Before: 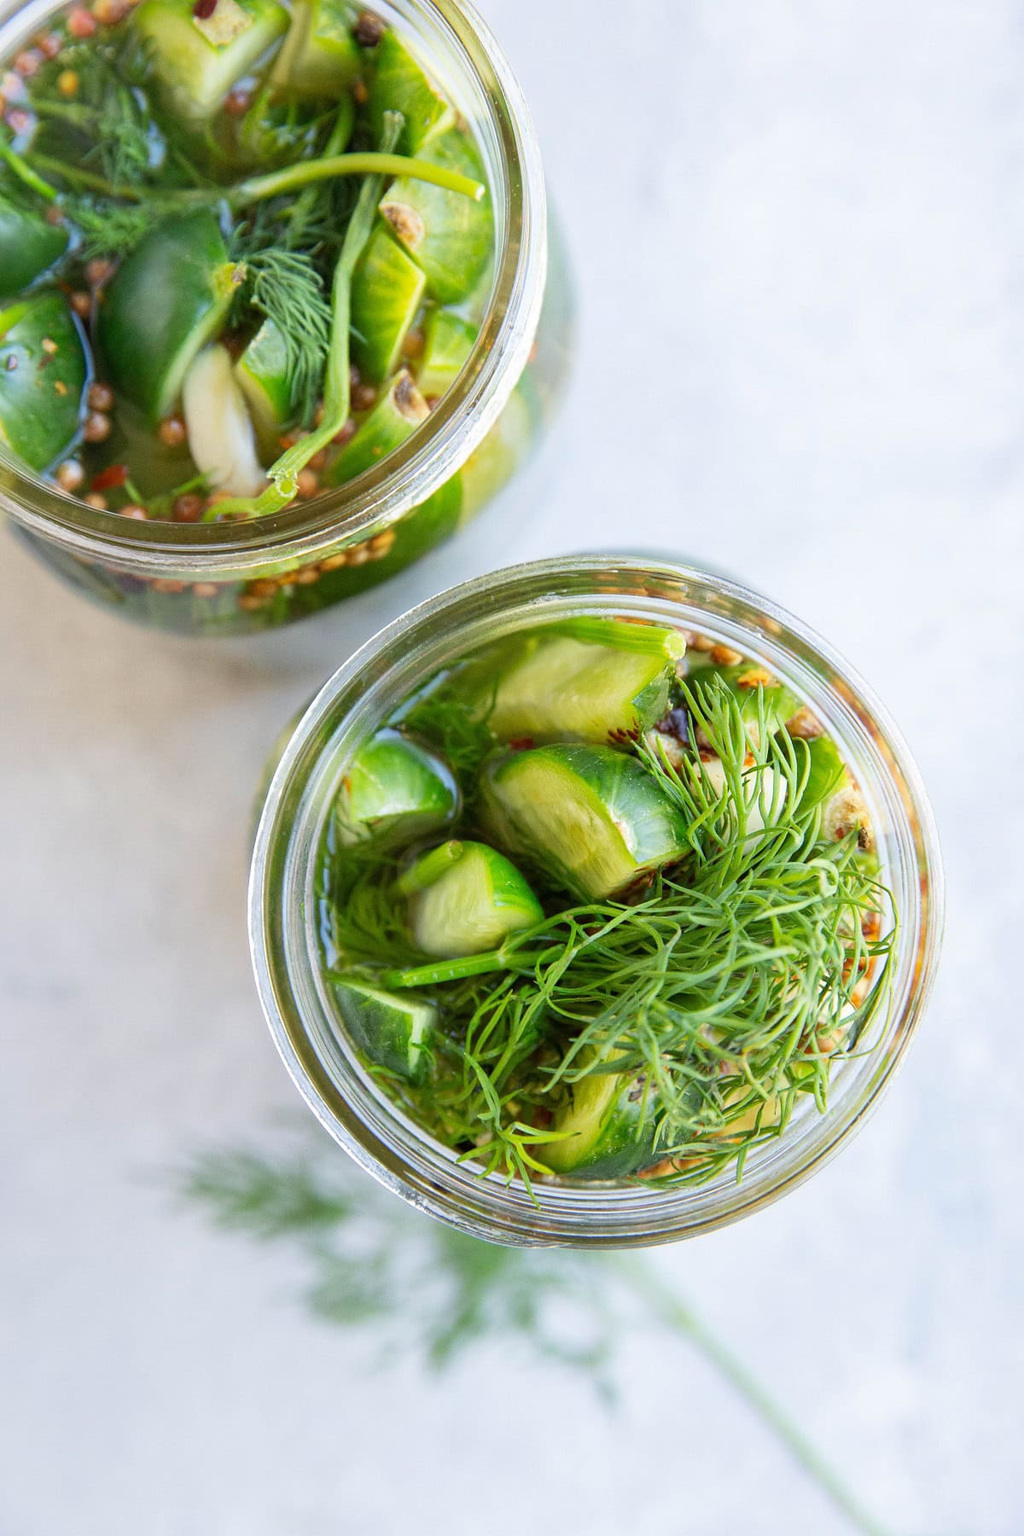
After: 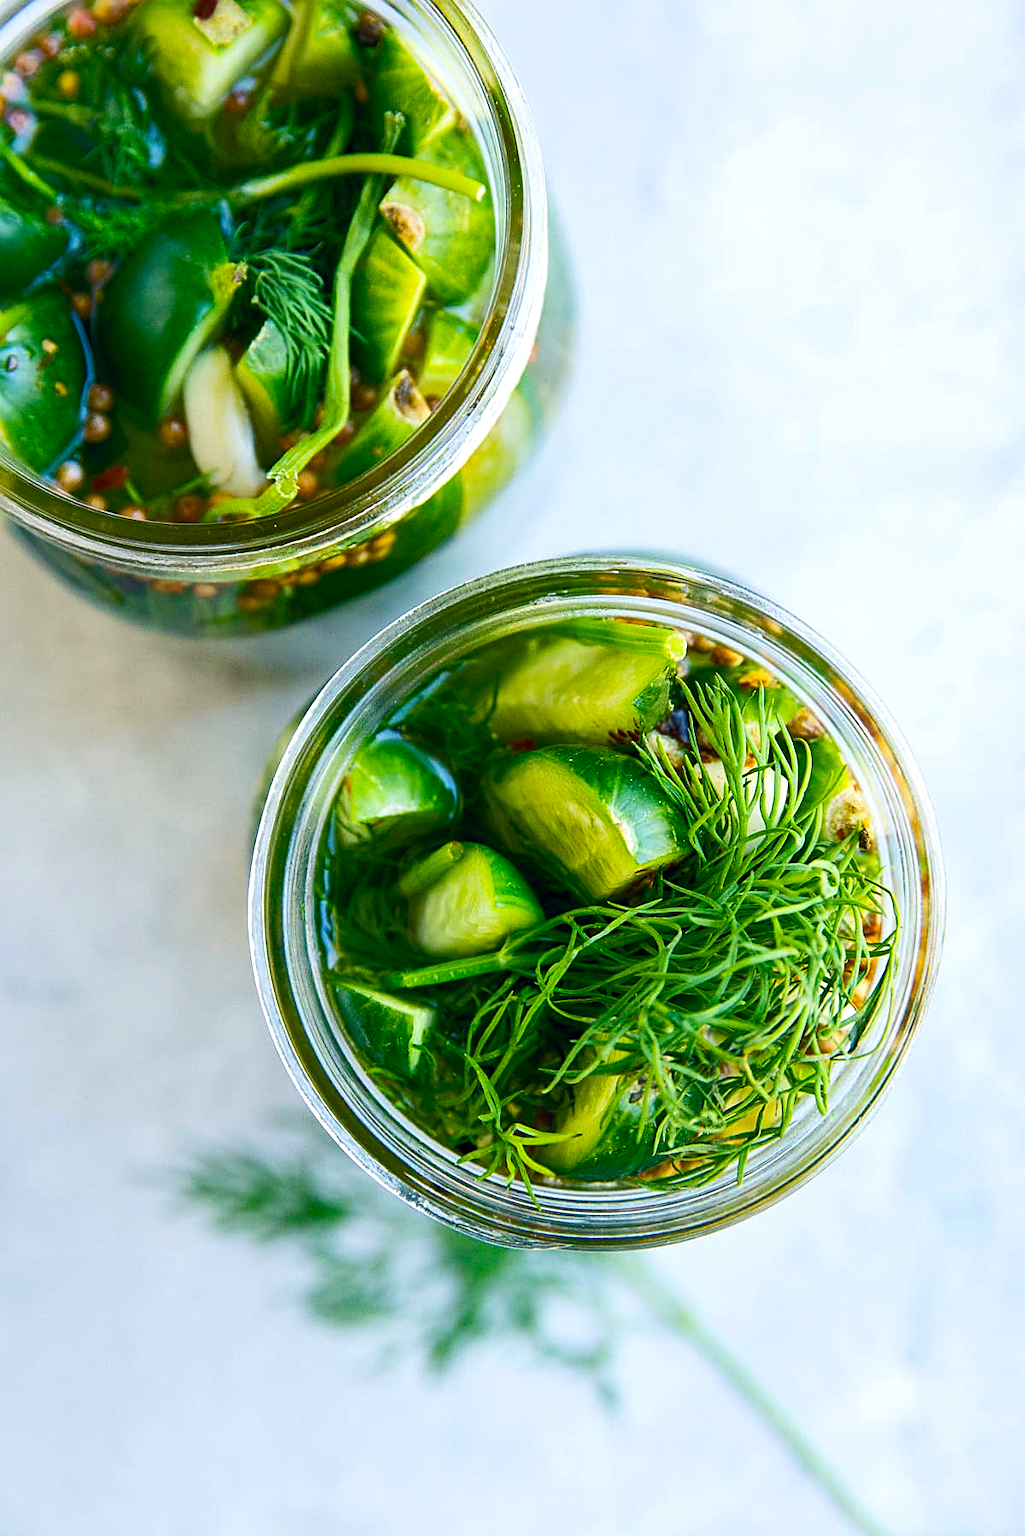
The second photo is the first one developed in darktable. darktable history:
crop: bottom 0.056%
sharpen: on, module defaults
color balance rgb: power › chroma 2.141%, power › hue 167.06°, global offset › chroma 0.096%, global offset › hue 252.3°, linear chroma grading › global chroma 15.033%, perceptual saturation grading › global saturation 24.229%, perceptual saturation grading › highlights -23.65%, perceptual saturation grading › mid-tones 24.399%, perceptual saturation grading › shadows 39.655%, perceptual brilliance grading › highlights 4.277%, perceptual brilliance grading › mid-tones -18.144%, perceptual brilliance grading › shadows -40.768%, global vibrance 31.407%
